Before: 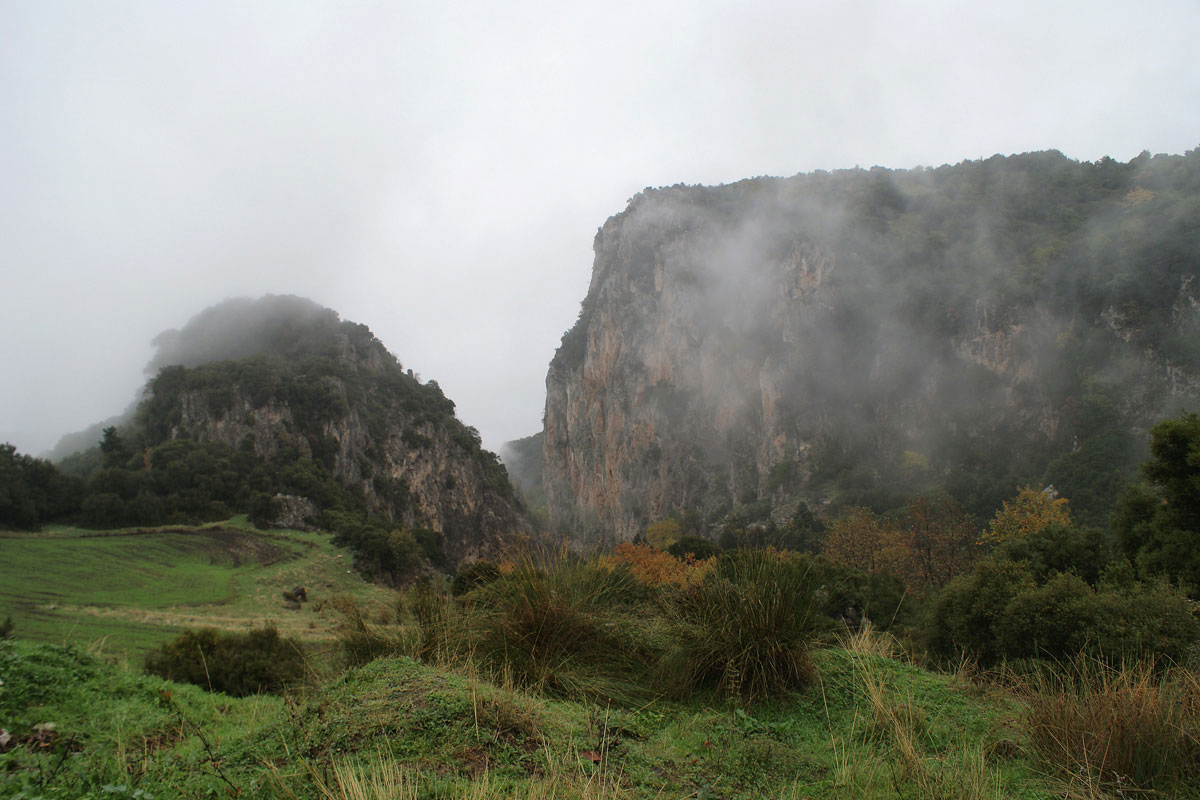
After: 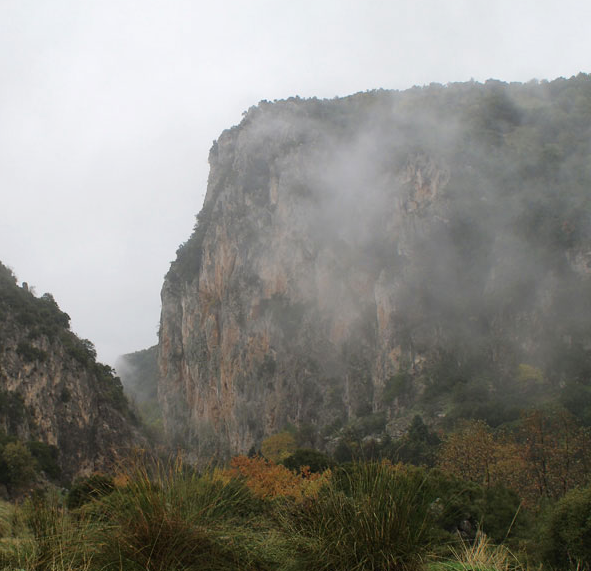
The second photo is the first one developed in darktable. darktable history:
crop: left 32.118%, top 10.994%, right 18.569%, bottom 17.531%
base curve: curves: ch0 [(0, 0) (0.472, 0.508) (1, 1)], preserve colors none
